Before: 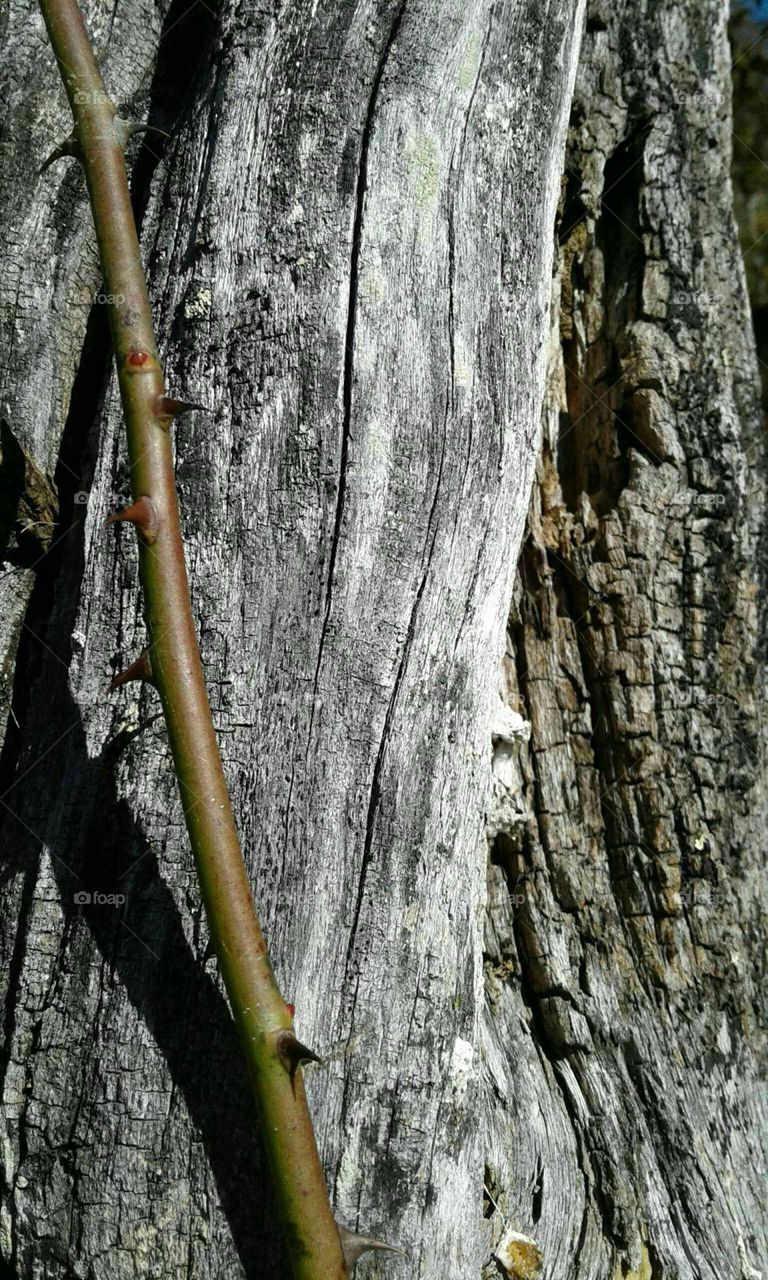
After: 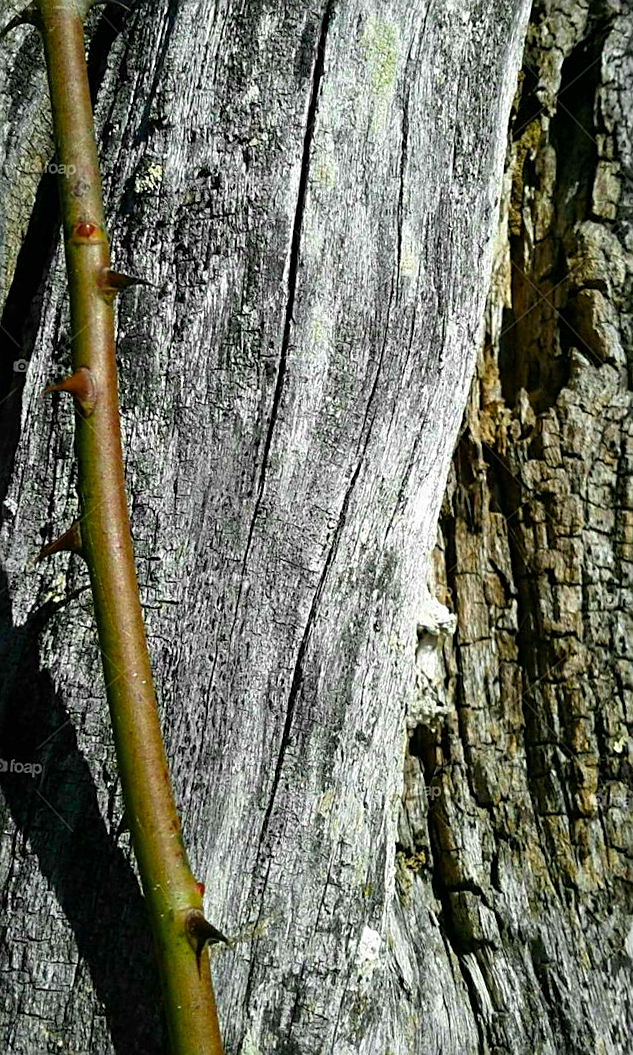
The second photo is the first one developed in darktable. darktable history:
sharpen: on, module defaults
crop and rotate: angle -3.27°, left 5.211%, top 5.211%, right 4.607%, bottom 4.607%
color balance rgb: perceptual saturation grading › global saturation 25%, global vibrance 20%
velvia: on, module defaults
